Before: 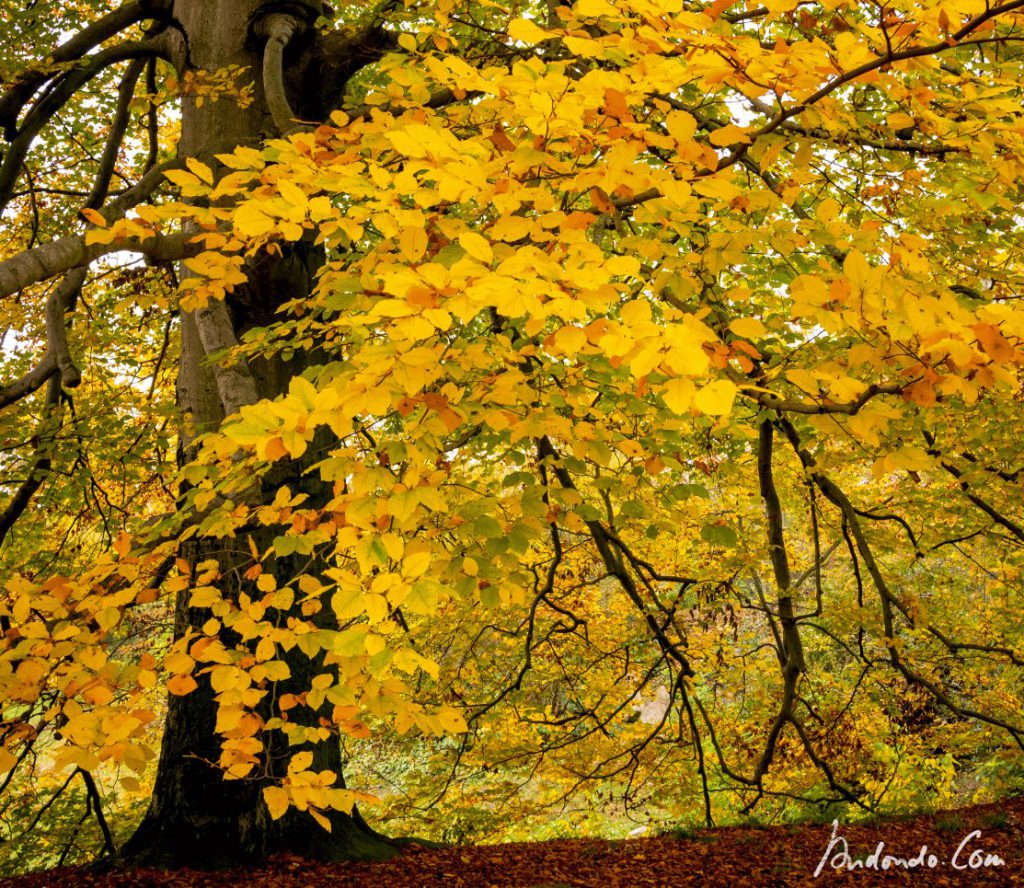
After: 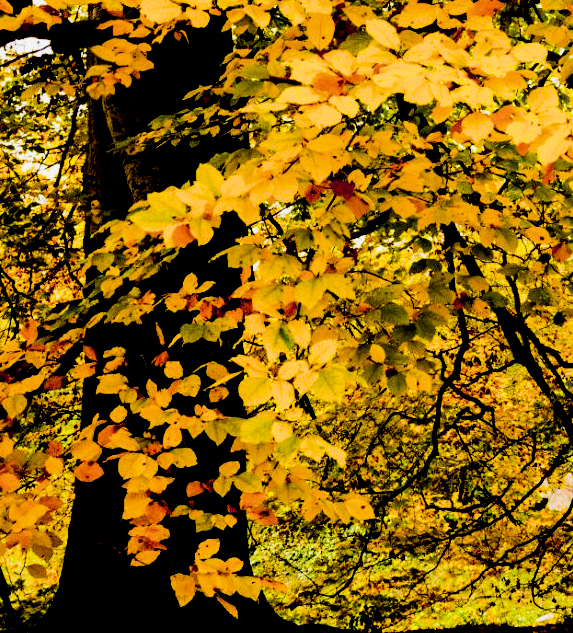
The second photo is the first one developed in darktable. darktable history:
filmic rgb: black relative exposure -7.65 EV, white relative exposure 4.56 EV, hardness 3.61, contrast 1.06
tone equalizer: -8 EV -0.753 EV, -7 EV -0.707 EV, -6 EV -0.591 EV, -5 EV -0.363 EV, -3 EV 0.403 EV, -2 EV 0.6 EV, -1 EV 0.674 EV, +0 EV 0.73 EV, edges refinement/feathering 500, mask exposure compensation -1.57 EV, preserve details no
crop: left 9.119%, top 24.091%, right 34.886%, bottom 4.525%
exposure: black level correction 0.098, exposure -0.083 EV, compensate highlight preservation false
color balance rgb: shadows lift › chroma 2.06%, shadows lift › hue 218°, perceptual saturation grading › global saturation 20%, perceptual saturation grading › highlights -24.956%, perceptual saturation grading › shadows 49.933%, perceptual brilliance grading › highlights 10.619%, perceptual brilliance grading › shadows -11.597%, global vibrance 14.672%
